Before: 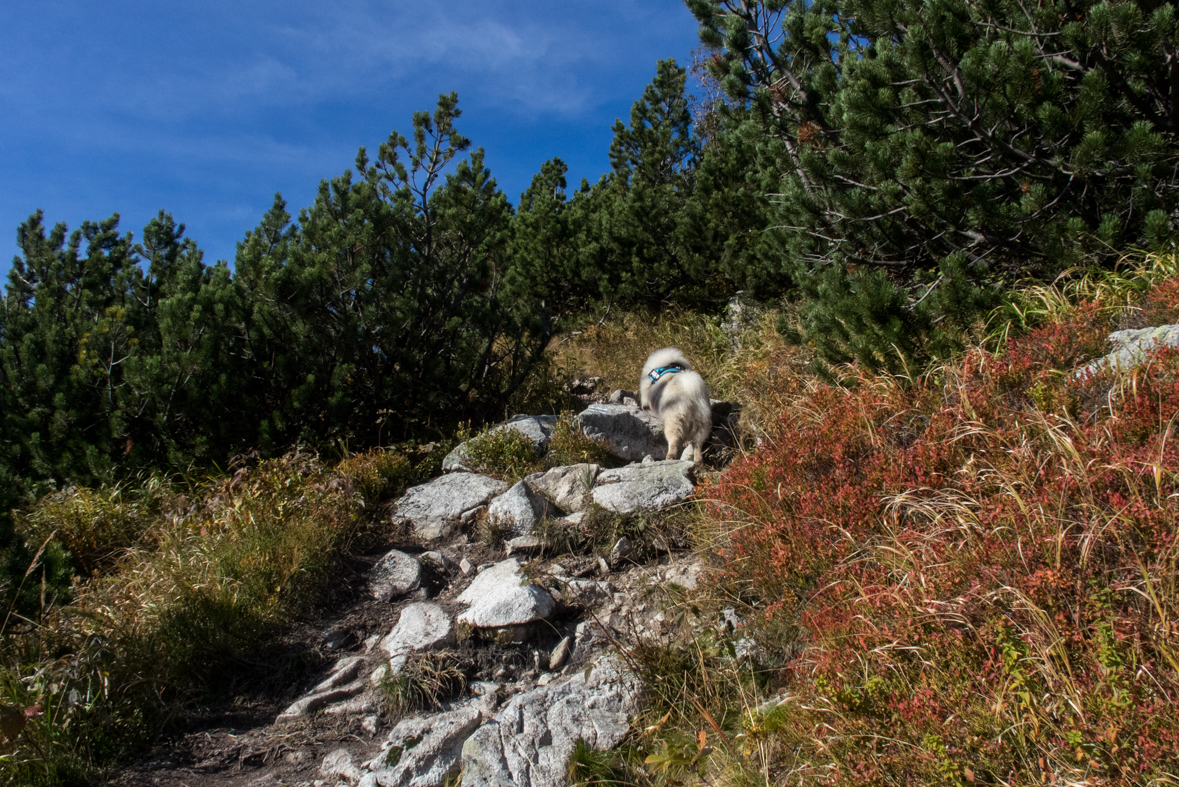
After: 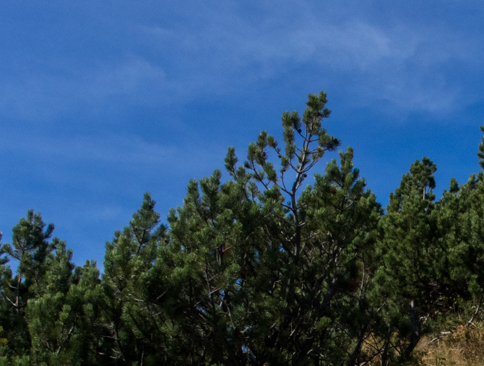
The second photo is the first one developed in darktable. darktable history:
crop and rotate: left 11.189%, top 0.093%, right 47.689%, bottom 53.305%
